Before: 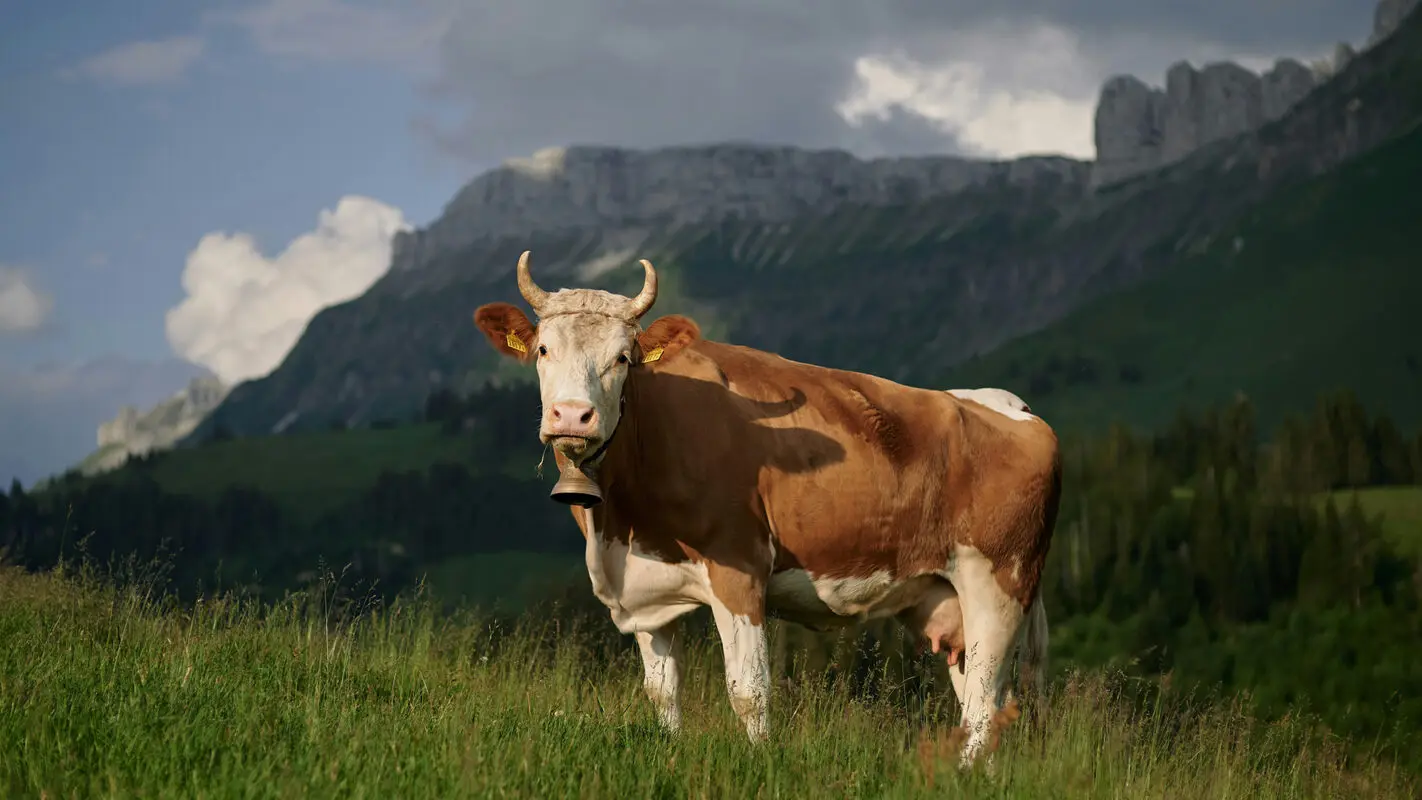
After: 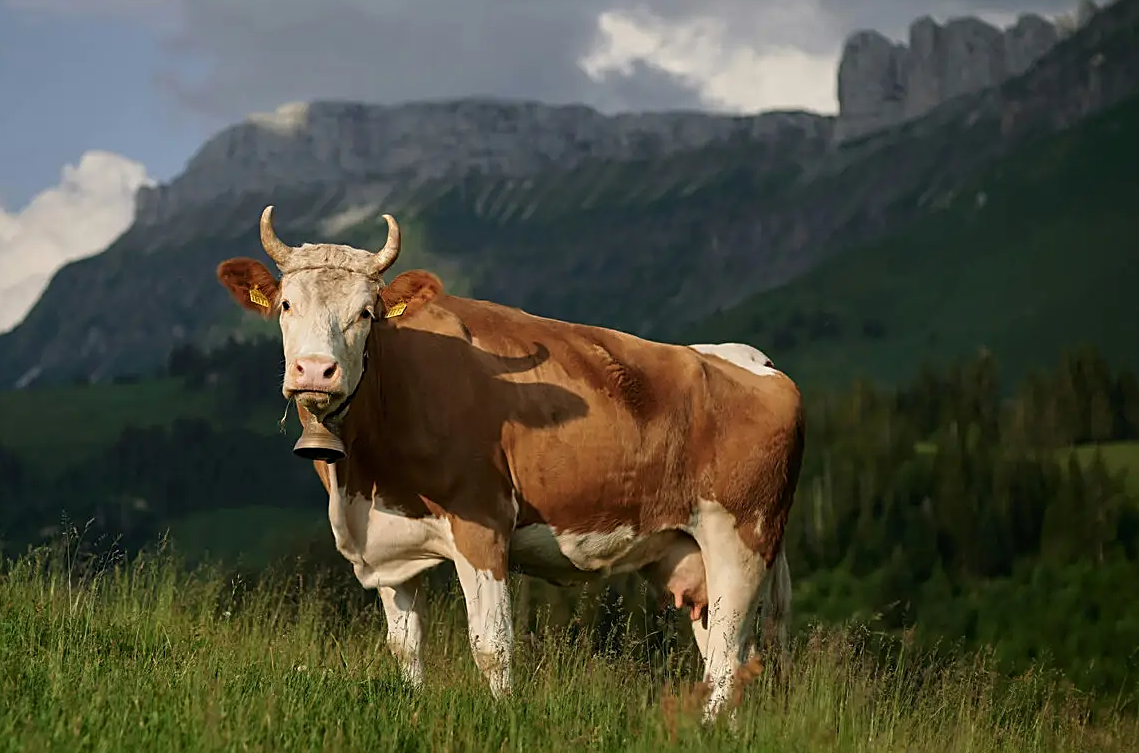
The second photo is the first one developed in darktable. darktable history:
color correction: highlights a* -0.091, highlights b* 0.085
sharpen: on, module defaults
crop and rotate: left 18.112%, top 5.796%, right 1.79%
